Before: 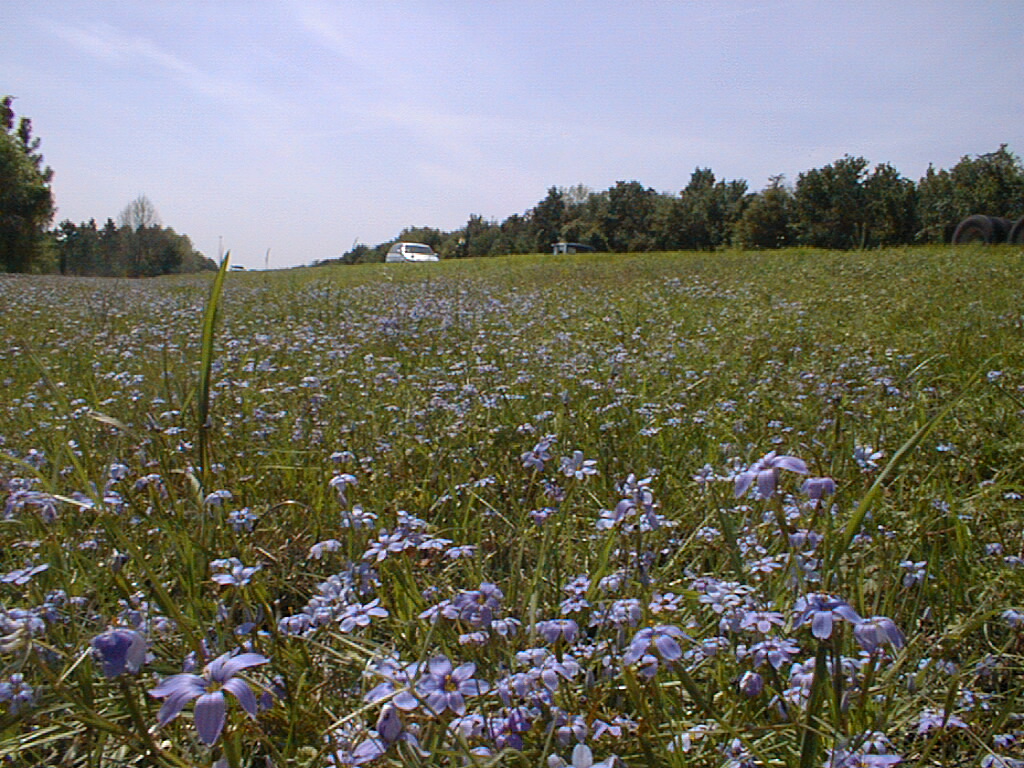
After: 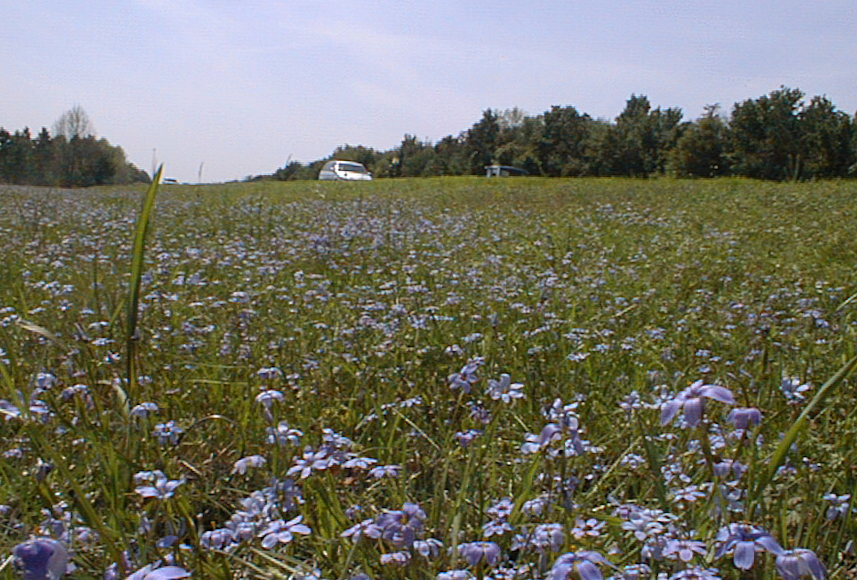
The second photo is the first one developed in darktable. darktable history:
rotate and perspective: rotation 1.72°, automatic cropping off
crop: left 7.856%, top 11.836%, right 10.12%, bottom 15.387%
